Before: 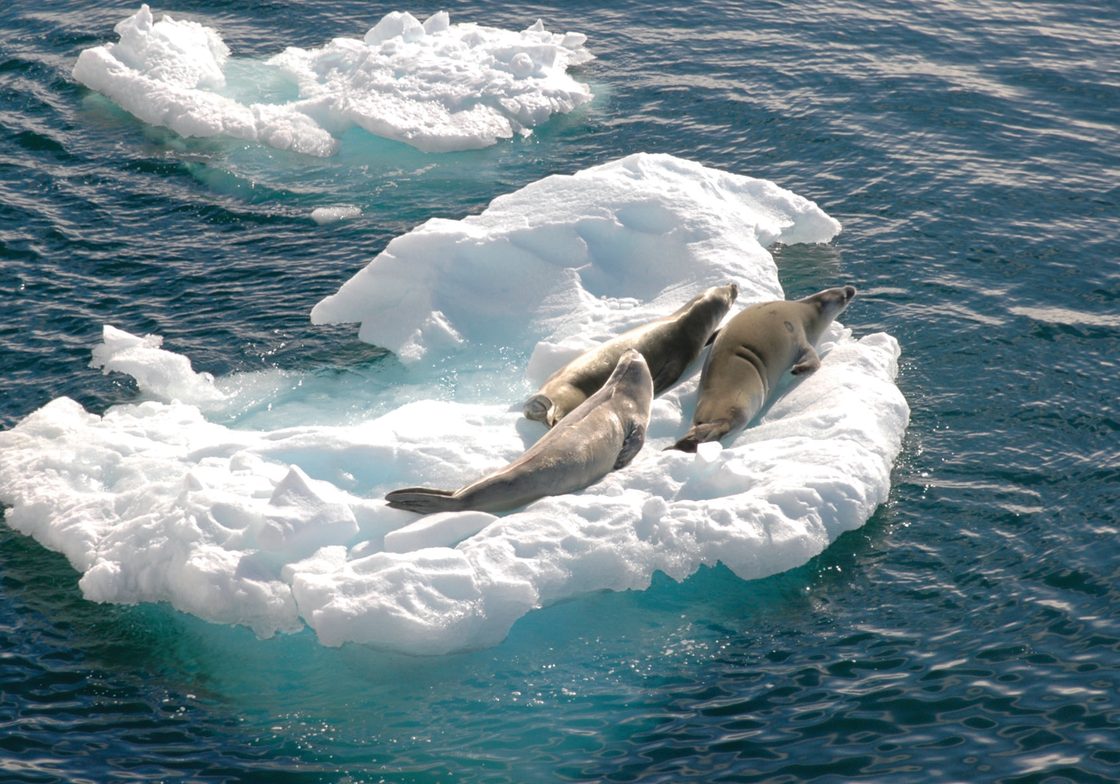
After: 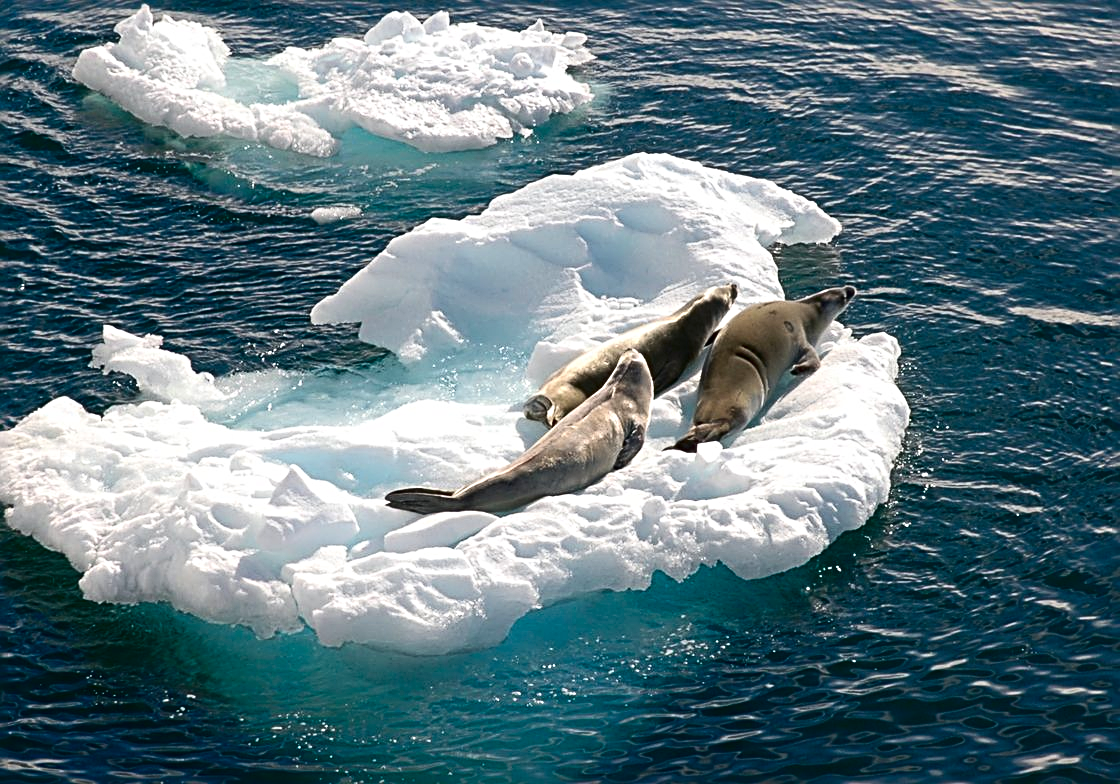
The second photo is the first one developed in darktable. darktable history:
sharpen: radius 3.025, amount 0.757
contrast brightness saturation: contrast 0.19, brightness -0.11, saturation 0.21
